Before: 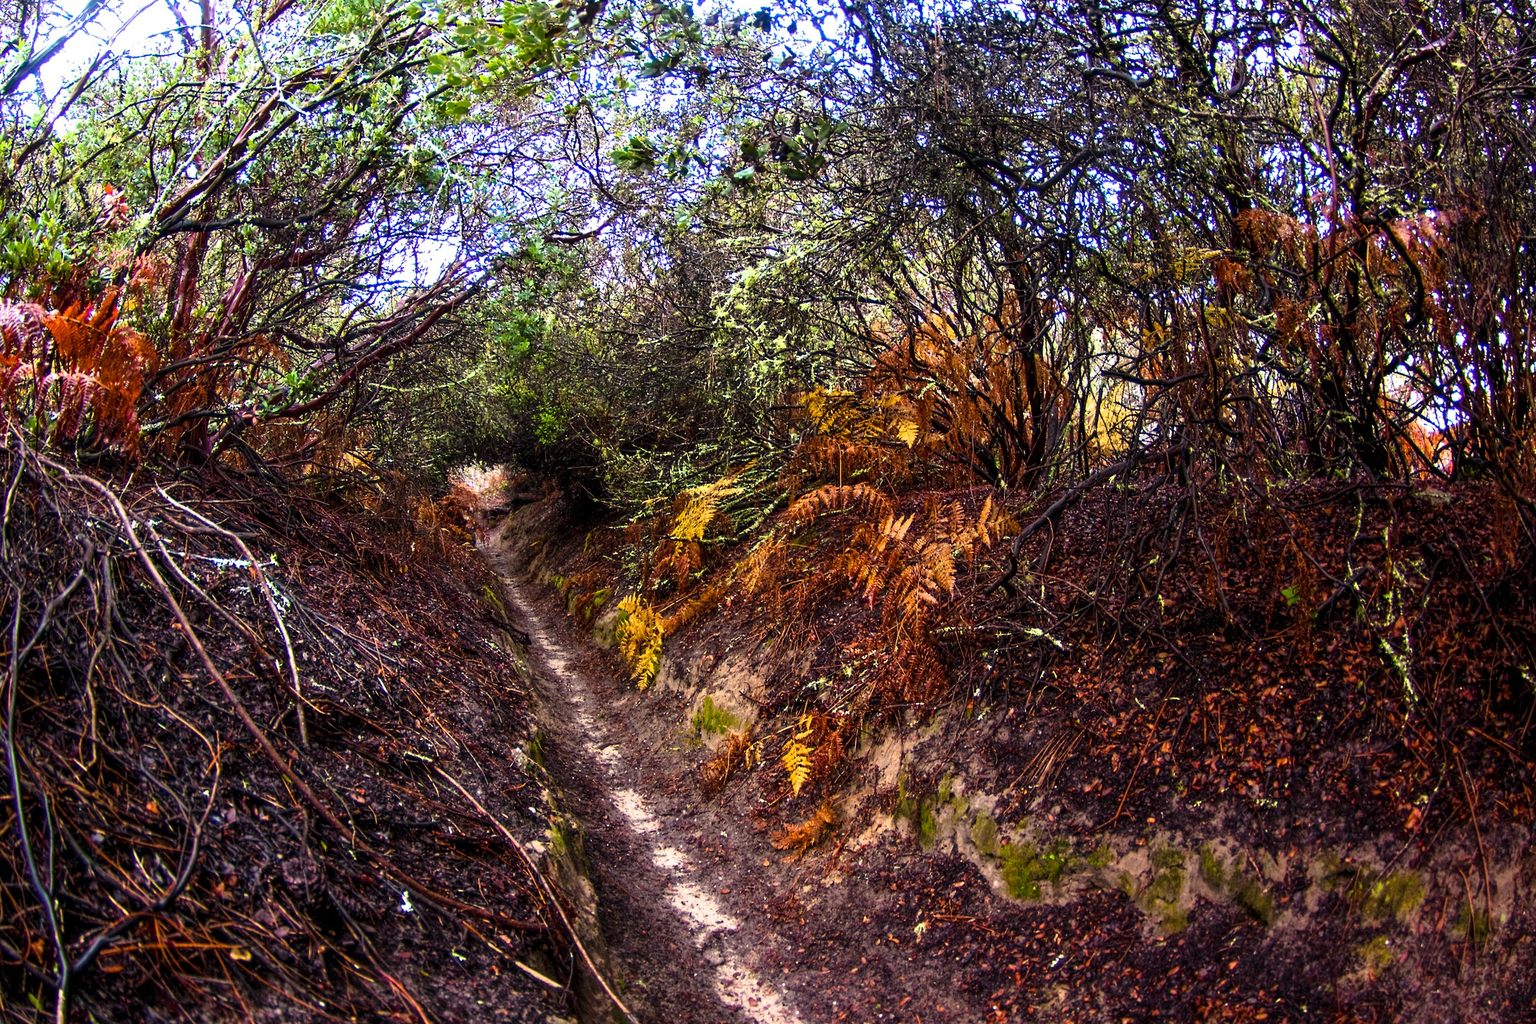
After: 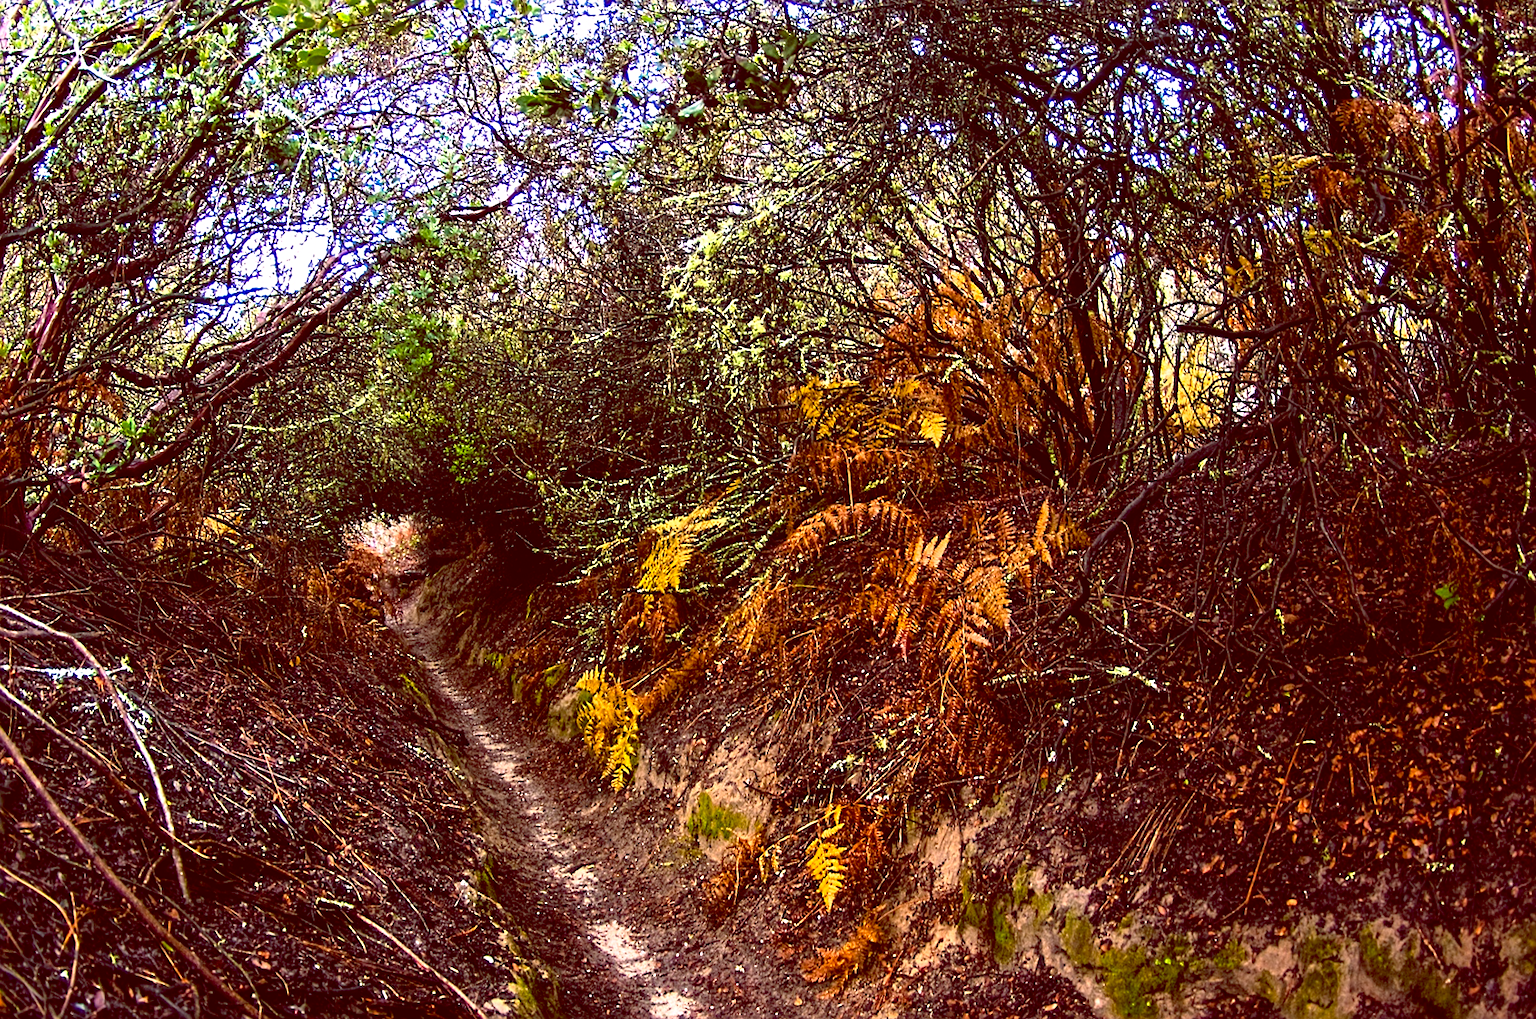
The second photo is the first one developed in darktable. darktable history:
crop: left 9.929%, top 3.475%, right 9.188%, bottom 9.529%
sharpen: on, module defaults
white balance: red 1.188, blue 1.11
color balance: lift [1, 1.015, 0.987, 0.985], gamma [1, 0.959, 1.042, 0.958], gain [0.927, 0.938, 1.072, 0.928], contrast 1.5%
rotate and perspective: rotation -5°, crop left 0.05, crop right 0.952, crop top 0.11, crop bottom 0.89
